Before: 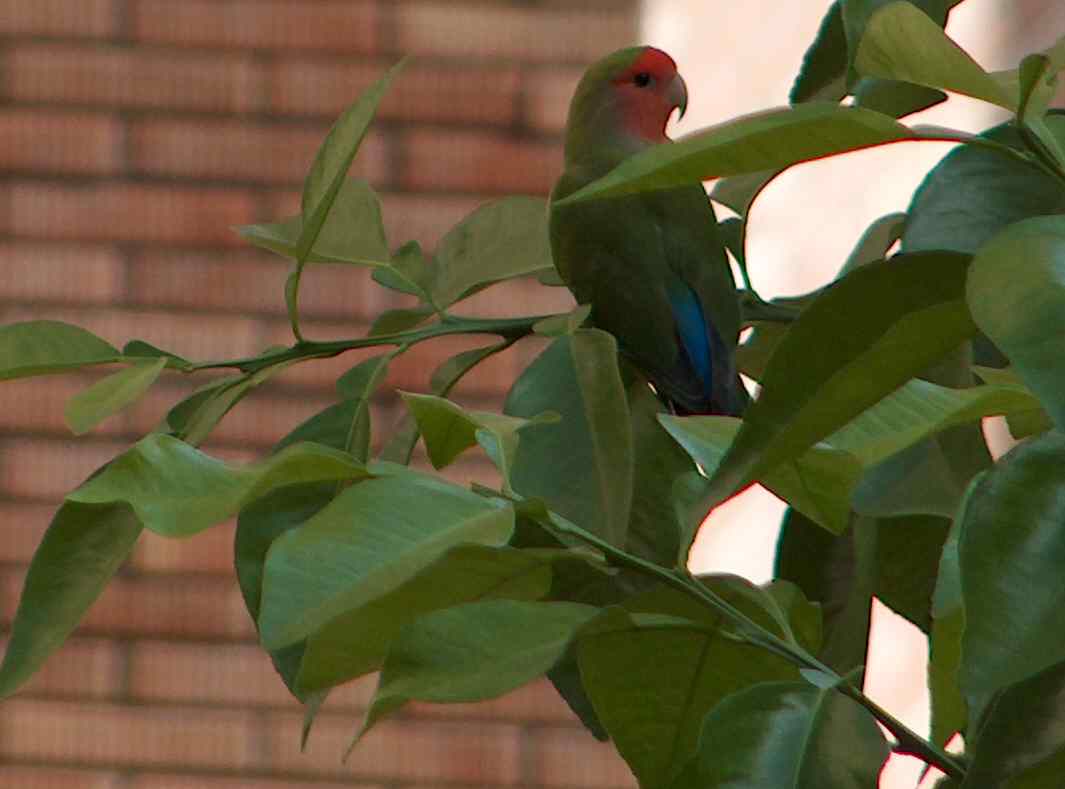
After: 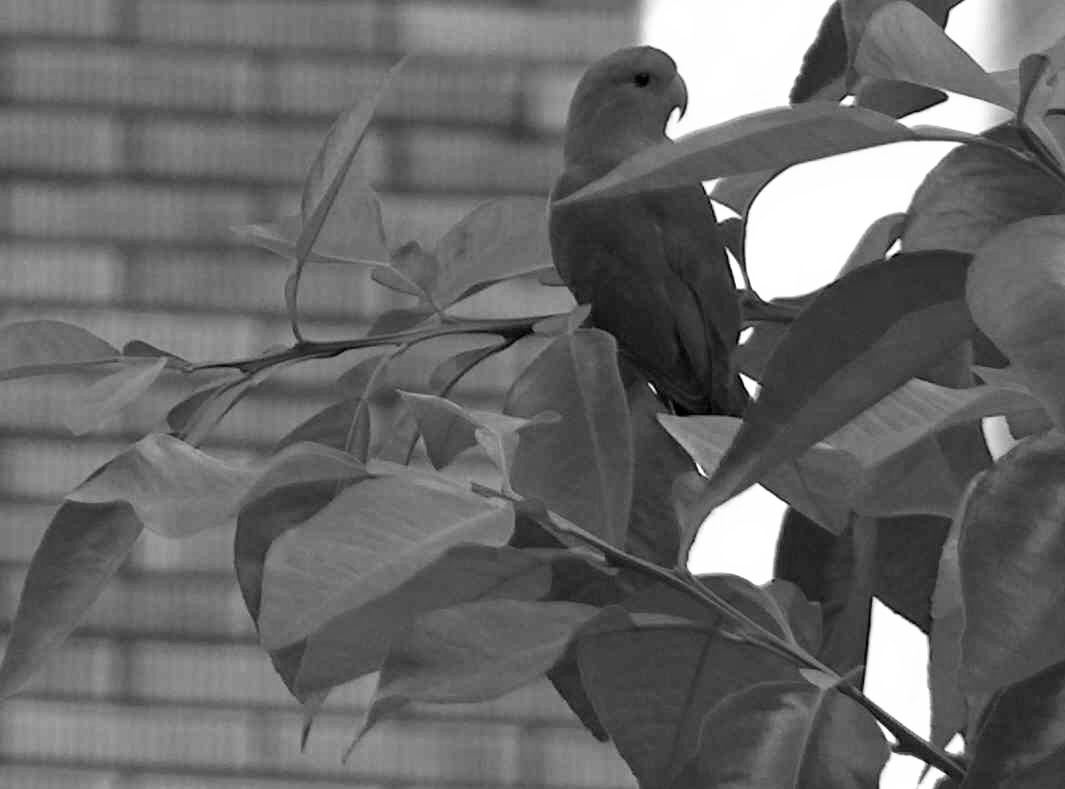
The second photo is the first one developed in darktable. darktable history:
monochrome: on, module defaults
exposure: exposure 0.556 EV, compensate highlight preservation false
haze removal: compatibility mode true, adaptive false
velvia: on, module defaults
